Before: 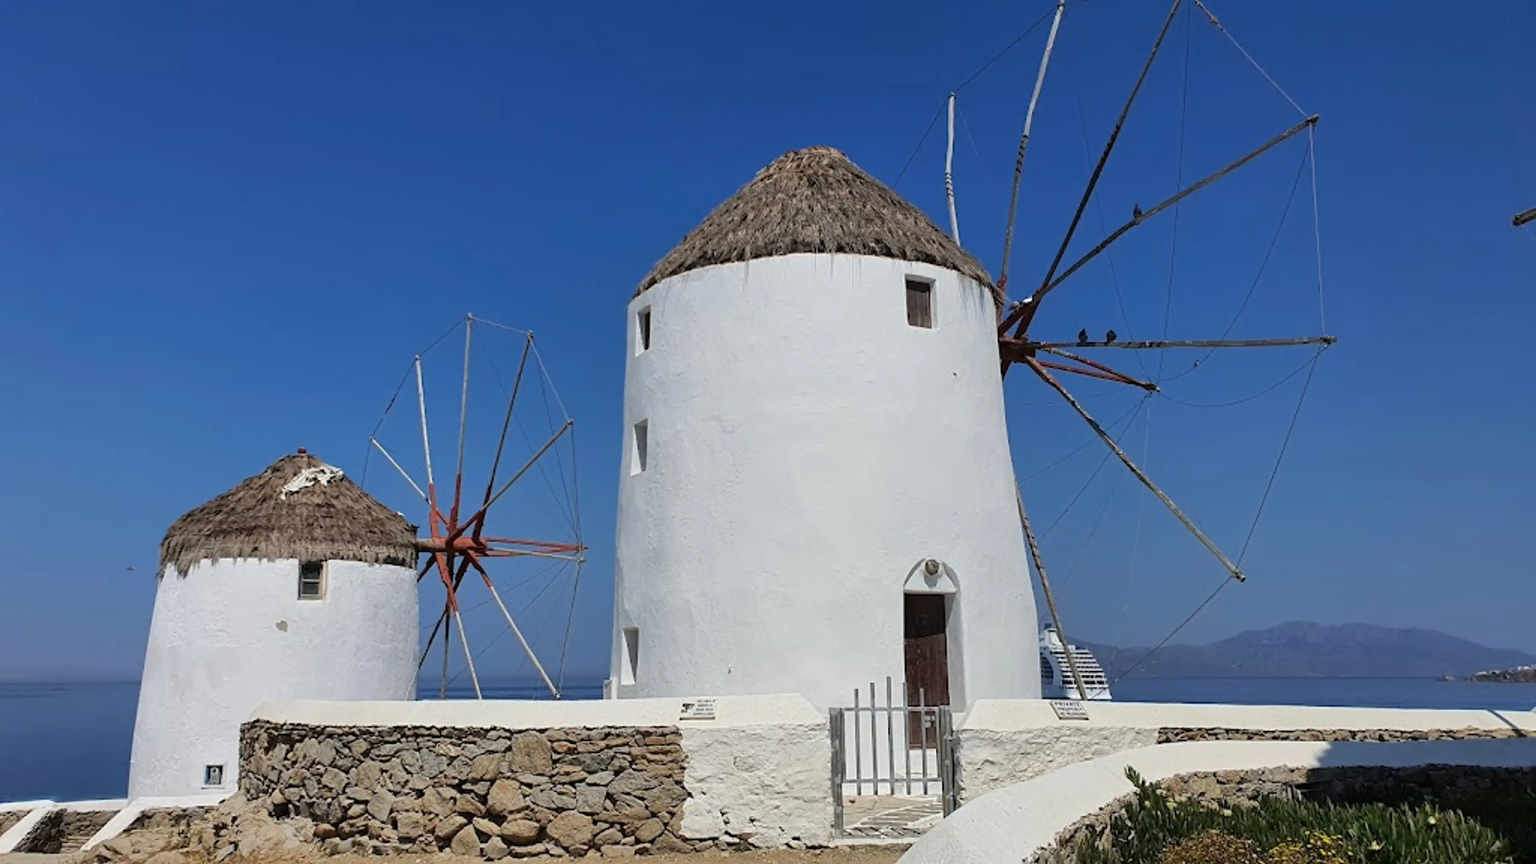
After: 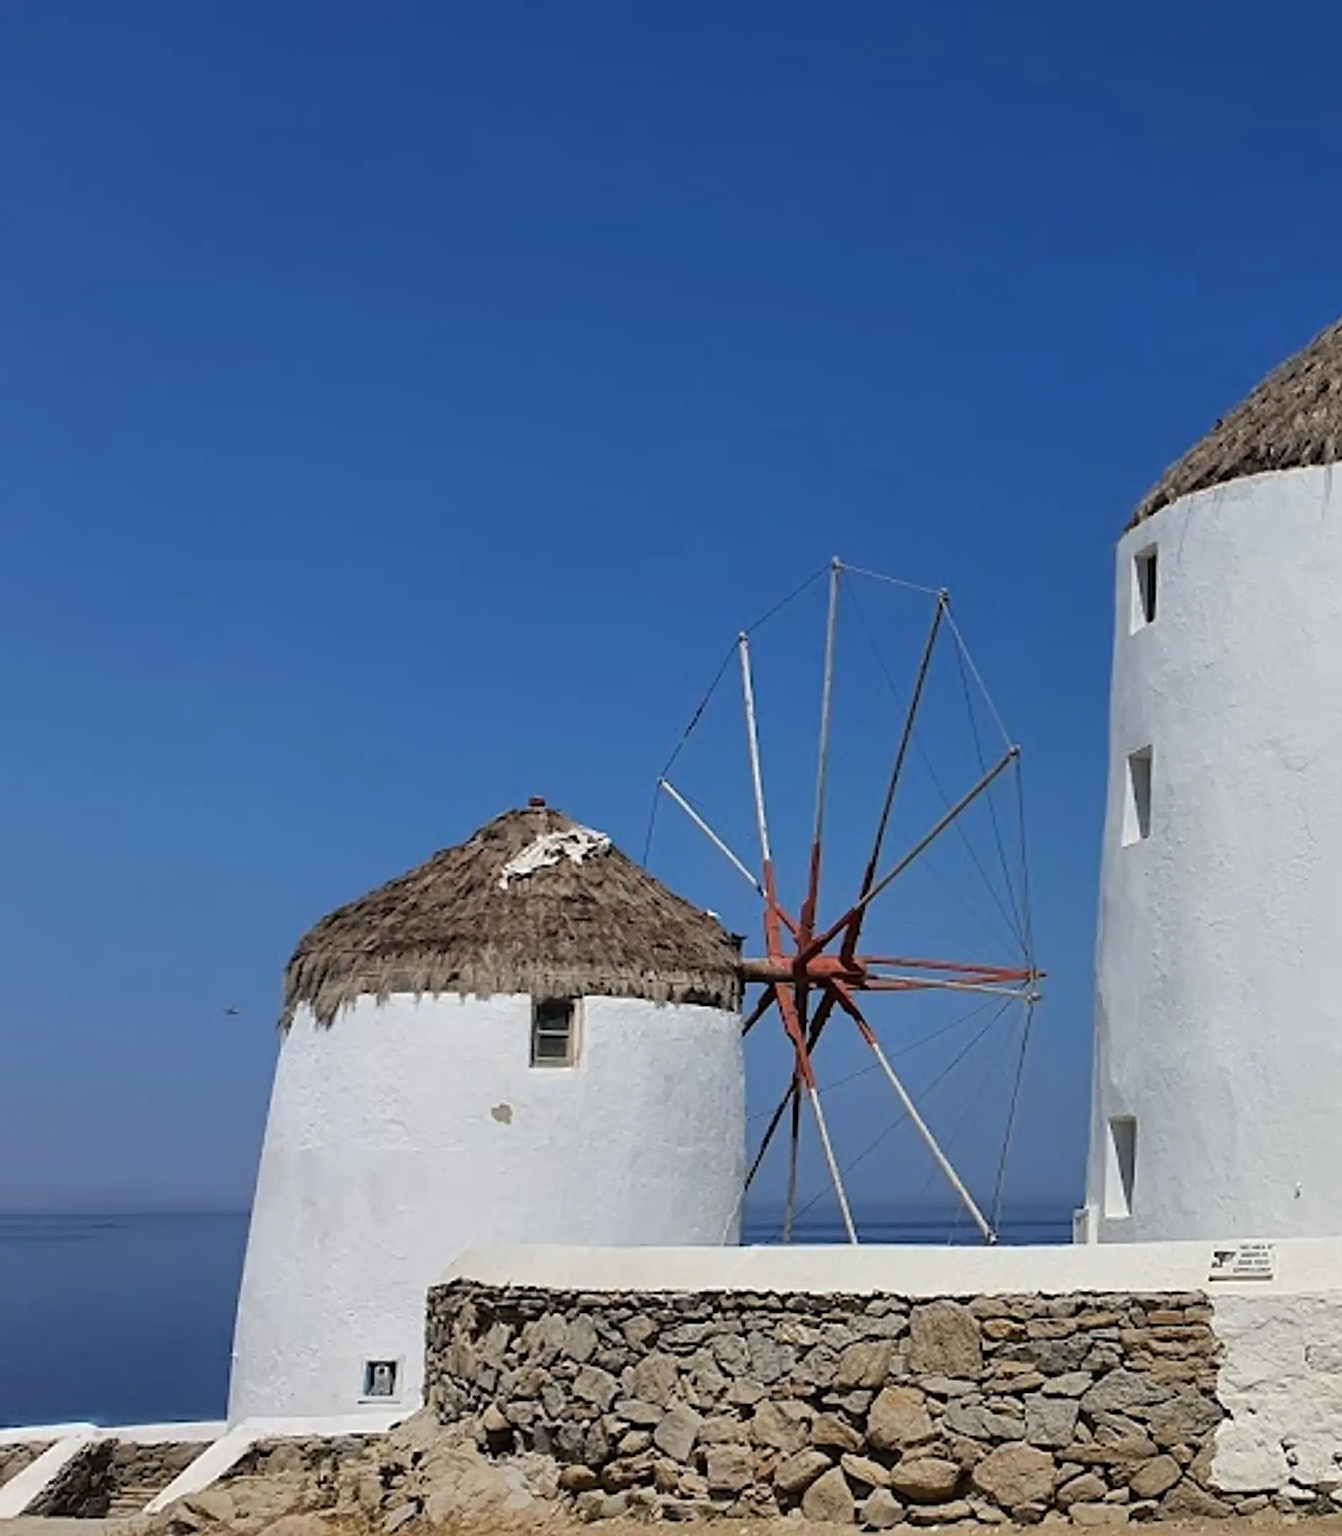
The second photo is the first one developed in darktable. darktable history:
sharpen: on, module defaults
crop and rotate: left 0.002%, top 0%, right 50.839%
